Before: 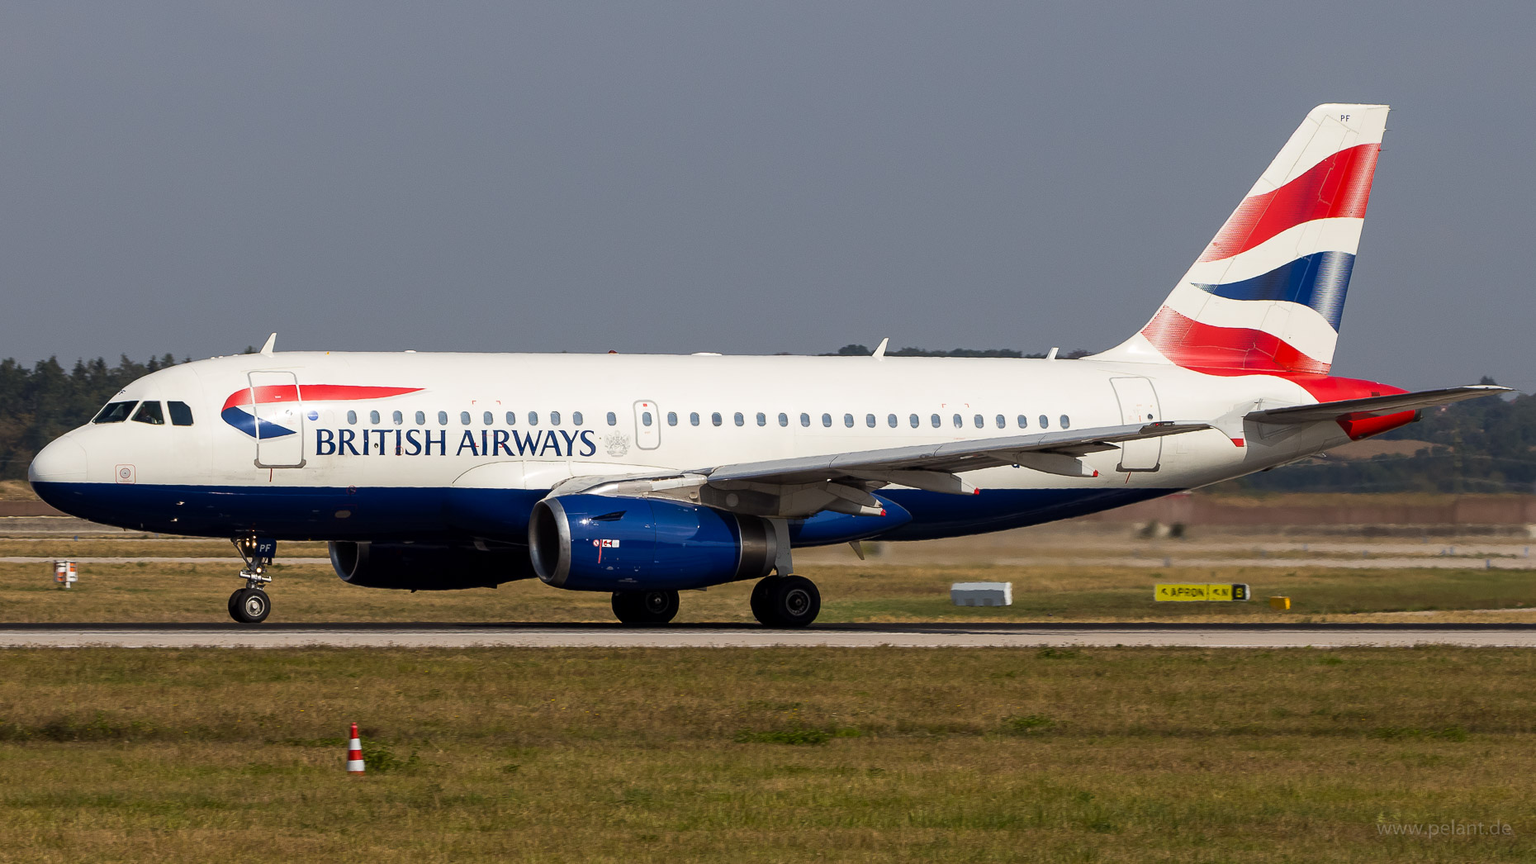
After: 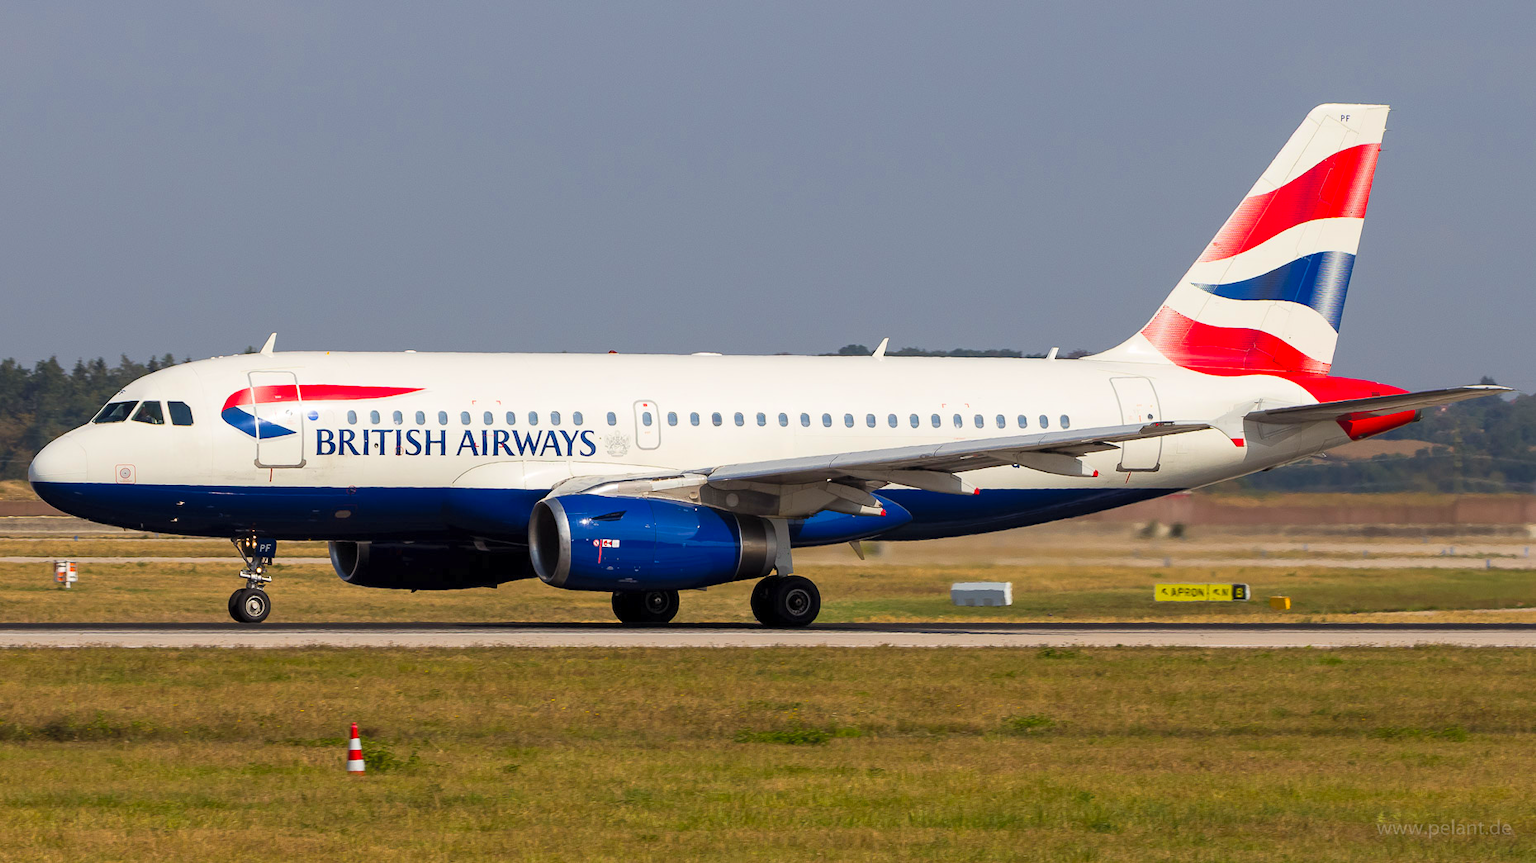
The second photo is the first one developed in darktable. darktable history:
color zones: curves: ch0 [(0, 0.613) (0.01, 0.613) (0.245, 0.448) (0.498, 0.529) (0.642, 0.665) (0.879, 0.777) (0.99, 0.613)]; ch1 [(0, 0) (0.143, 0) (0.286, 0) (0.429, 0) (0.571, 0) (0.714, 0) (0.857, 0)], mix -138.01%
contrast brightness saturation: brightness 0.13
